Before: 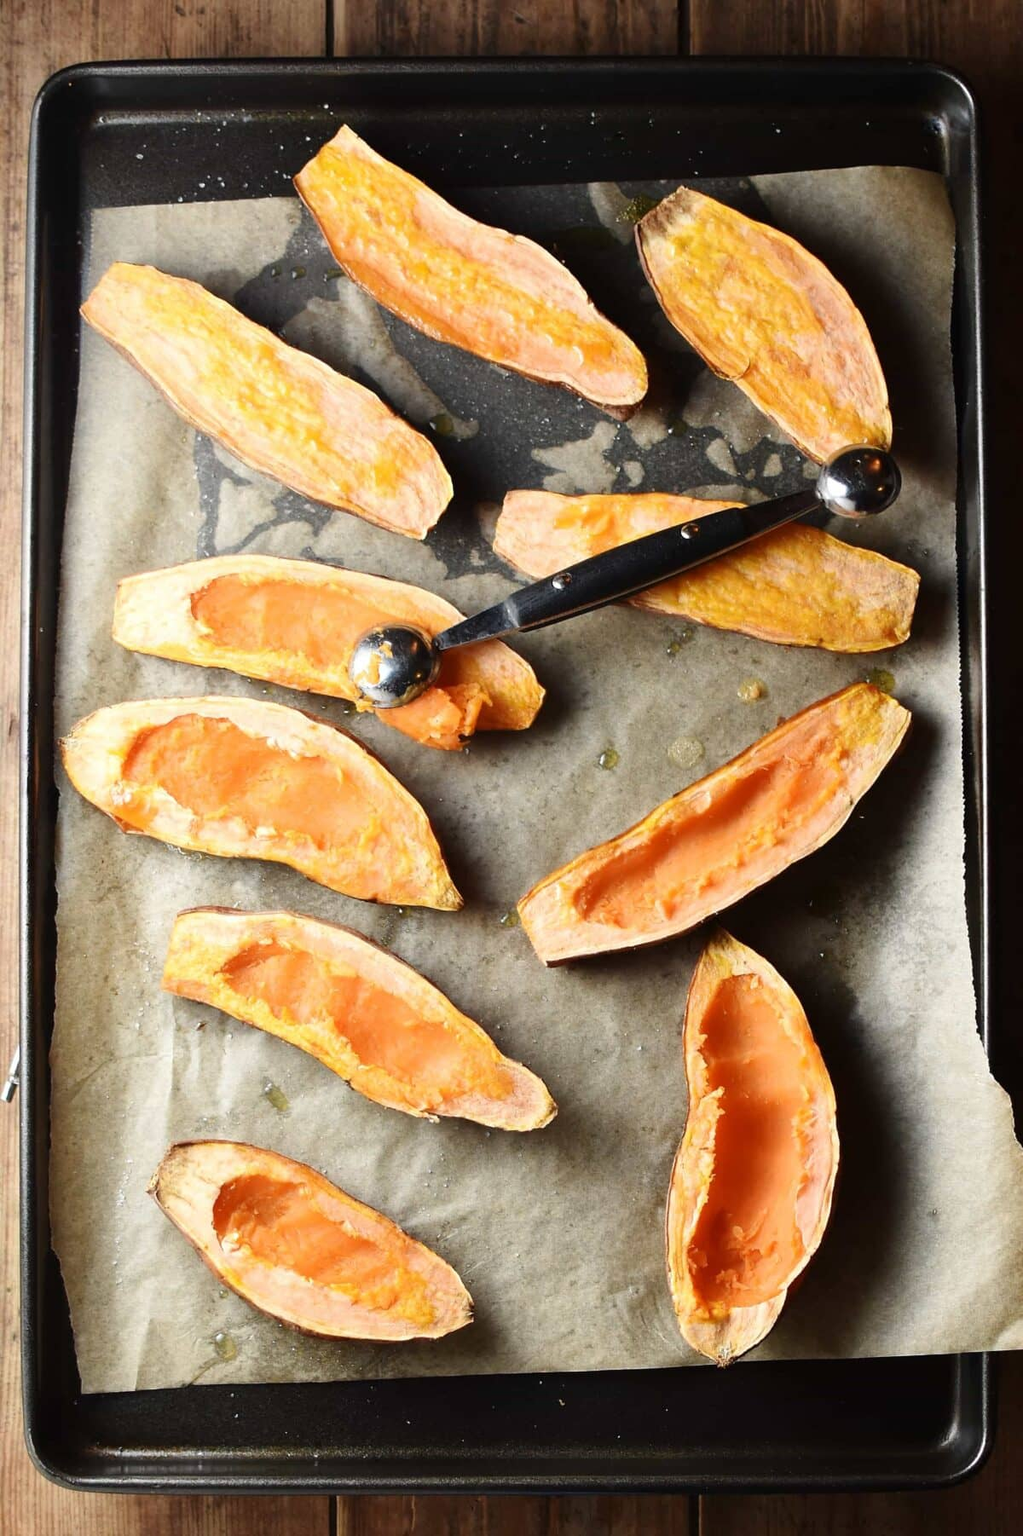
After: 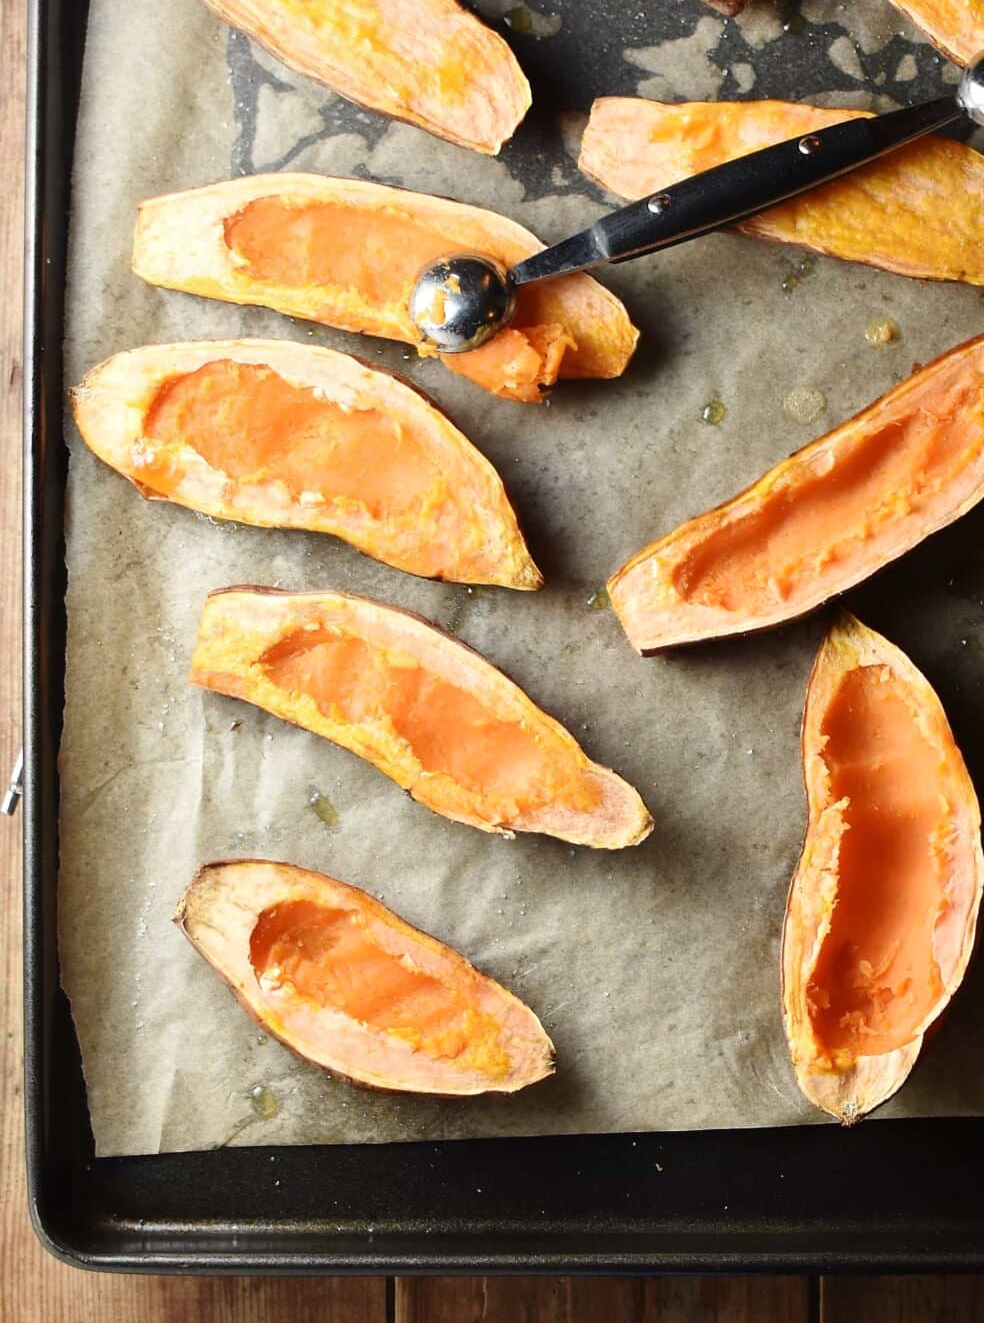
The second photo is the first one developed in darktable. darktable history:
crop: top 26.531%, right 17.959%
tone equalizer: on, module defaults
